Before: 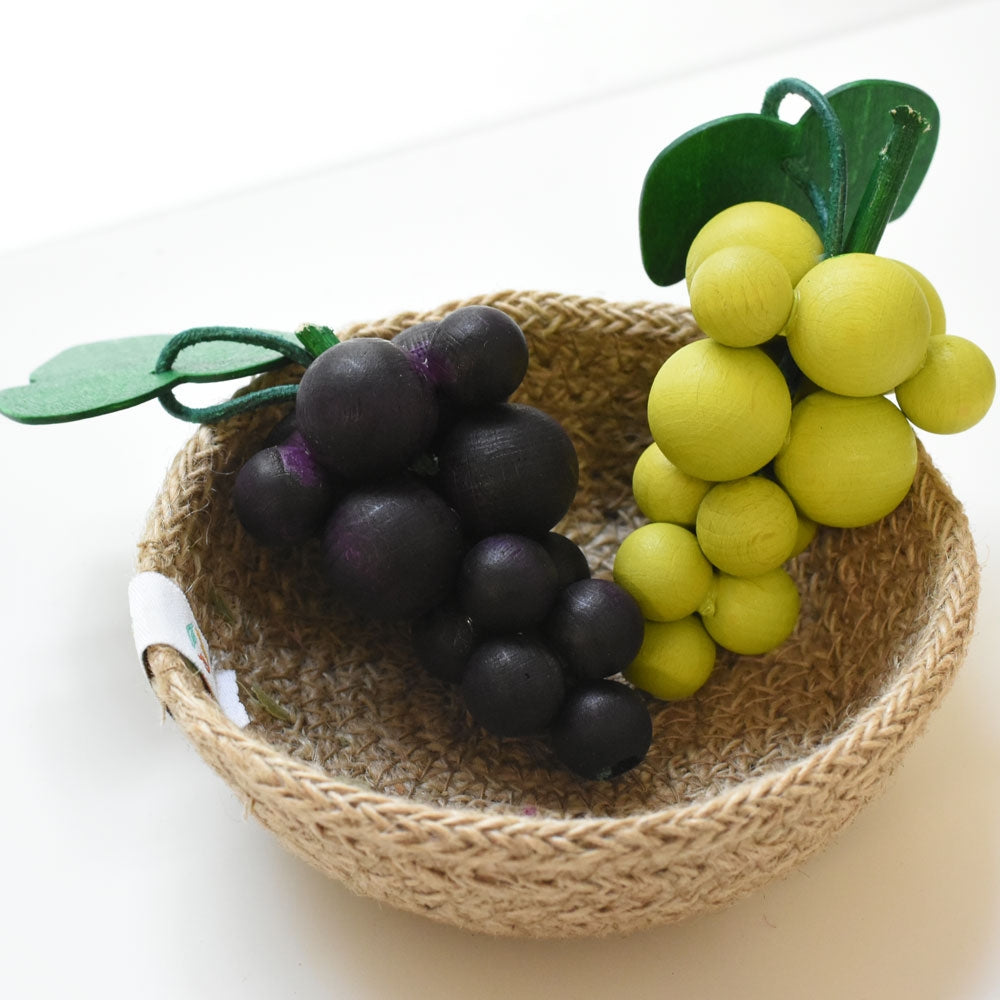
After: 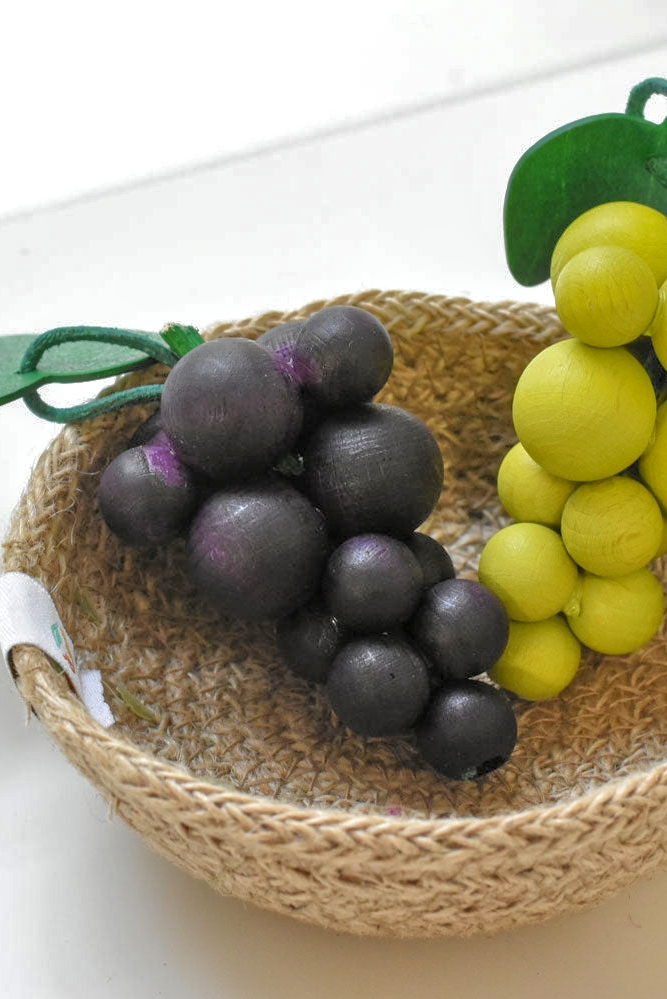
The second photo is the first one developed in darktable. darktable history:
crop and rotate: left 13.593%, right 19.608%
shadows and highlights: shadows 39.82, highlights -59.72
local contrast: detail 130%
tone equalizer: -7 EV 0.161 EV, -6 EV 0.581 EV, -5 EV 1.18 EV, -4 EV 1.34 EV, -3 EV 1.12 EV, -2 EV 0.6 EV, -1 EV 0.148 EV
